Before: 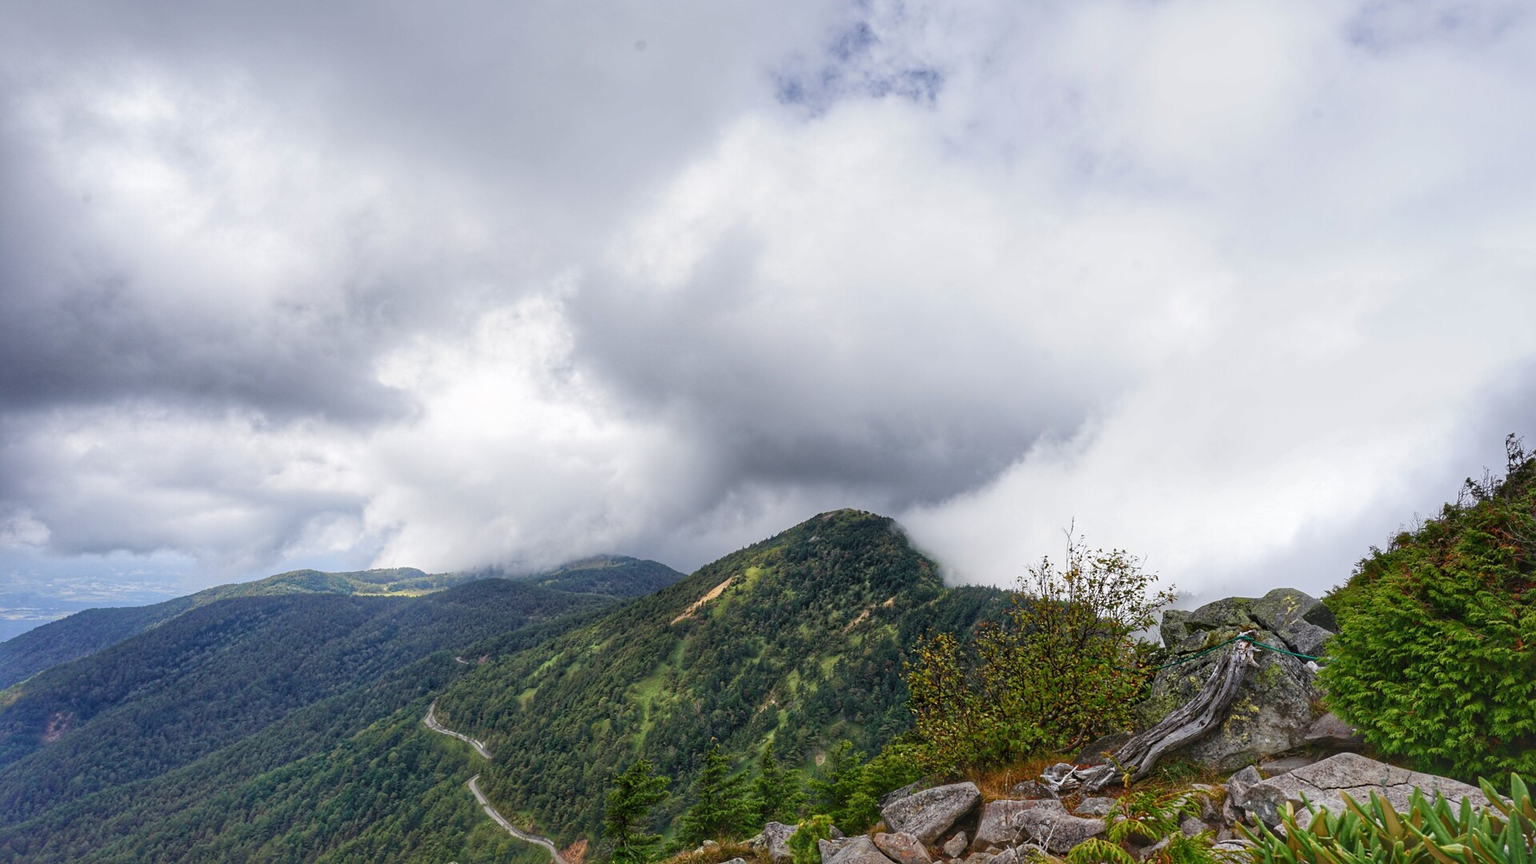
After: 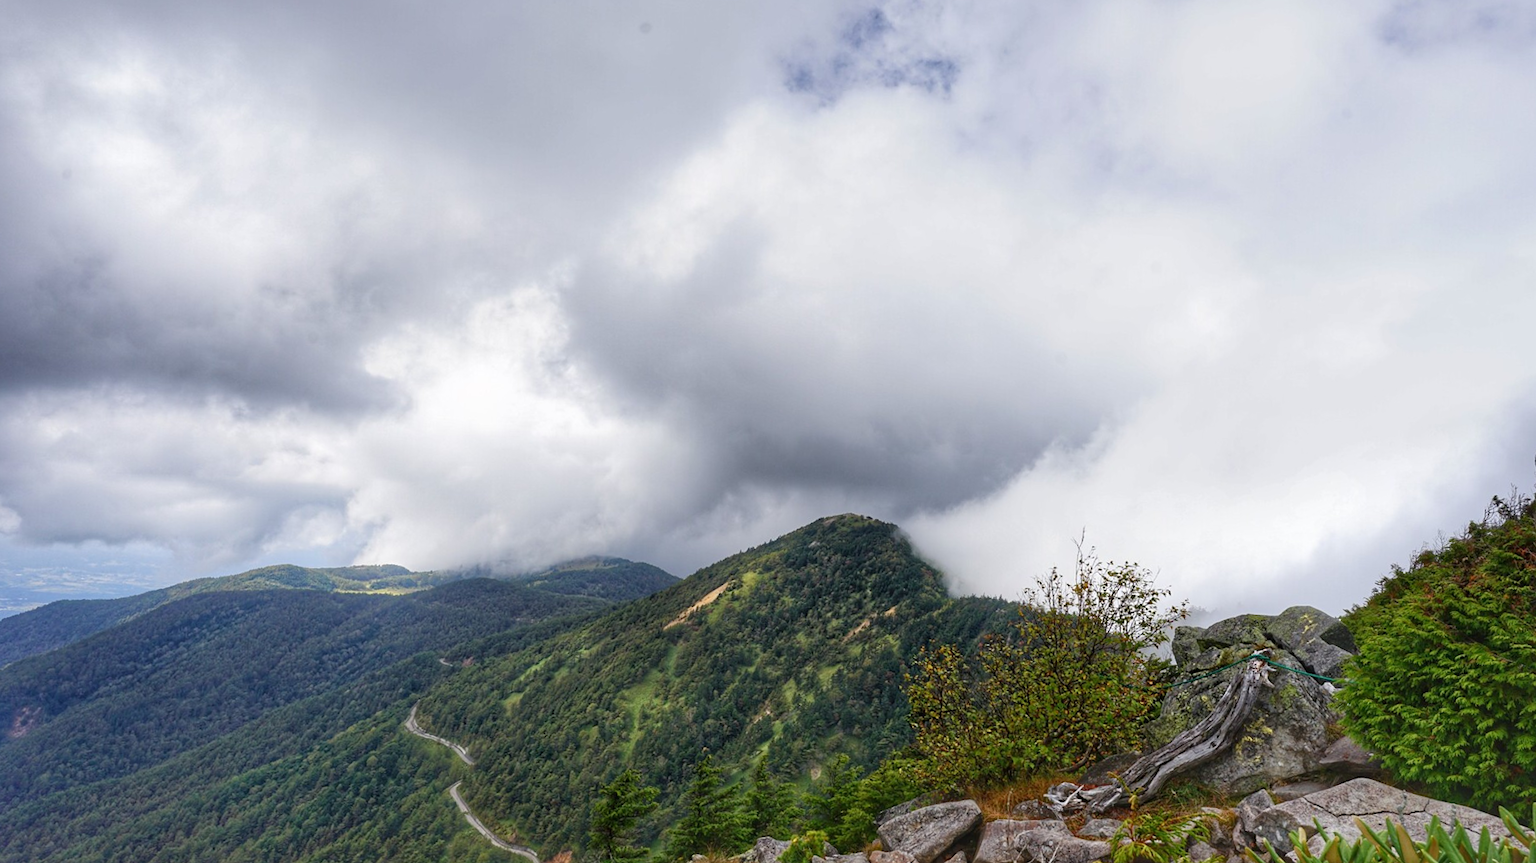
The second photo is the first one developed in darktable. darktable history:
crop and rotate: angle -1.26°
